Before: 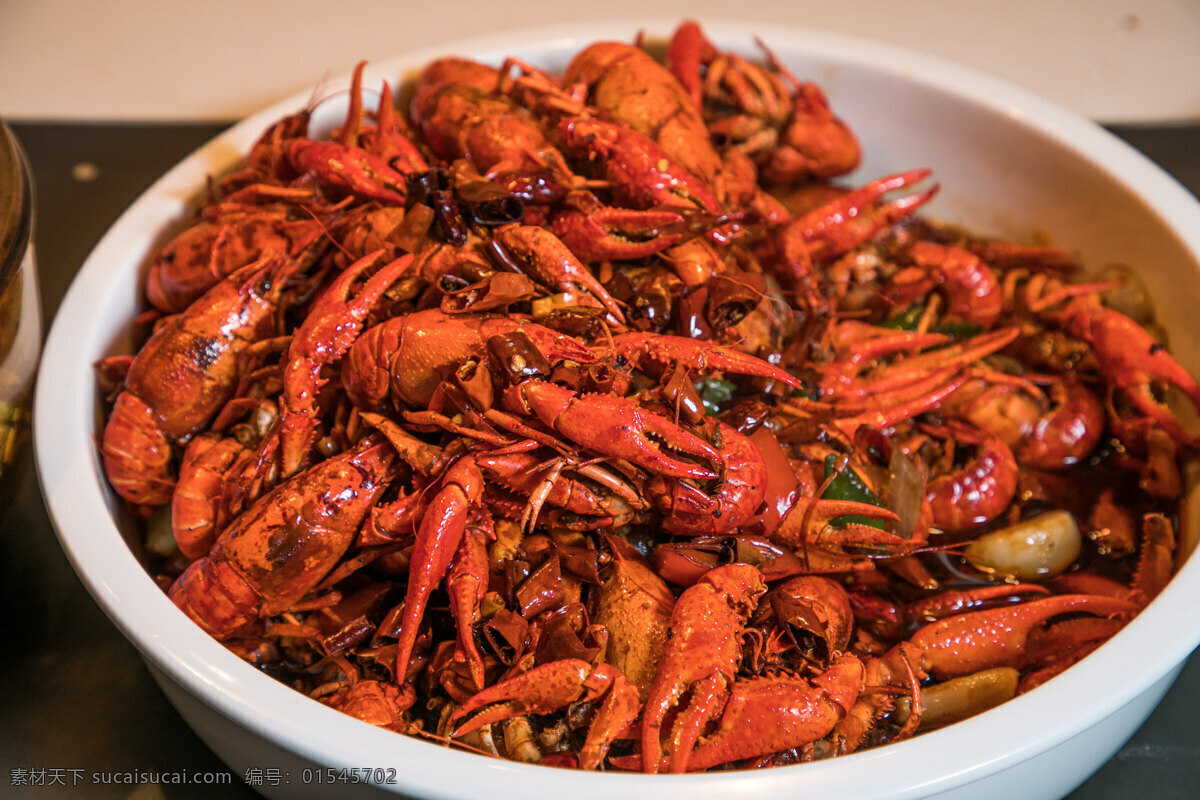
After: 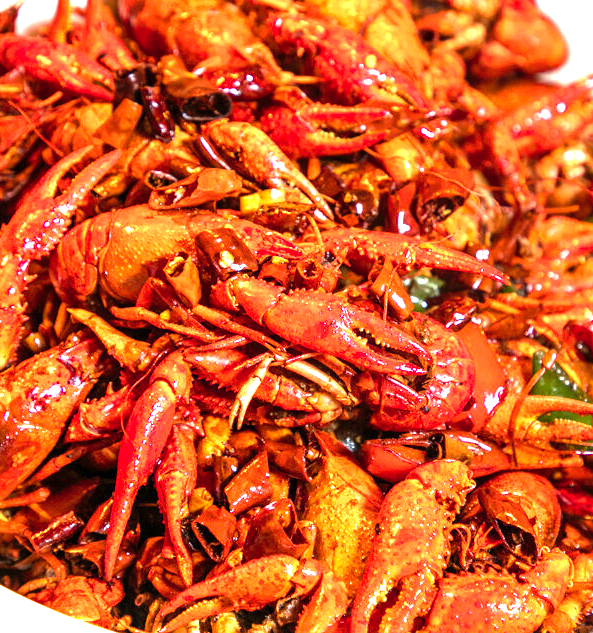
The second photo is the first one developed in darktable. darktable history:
levels: levels [0, 0.281, 0.562]
crop and rotate: angle 0.014°, left 24.404%, top 13.09%, right 26.087%, bottom 7.737%
